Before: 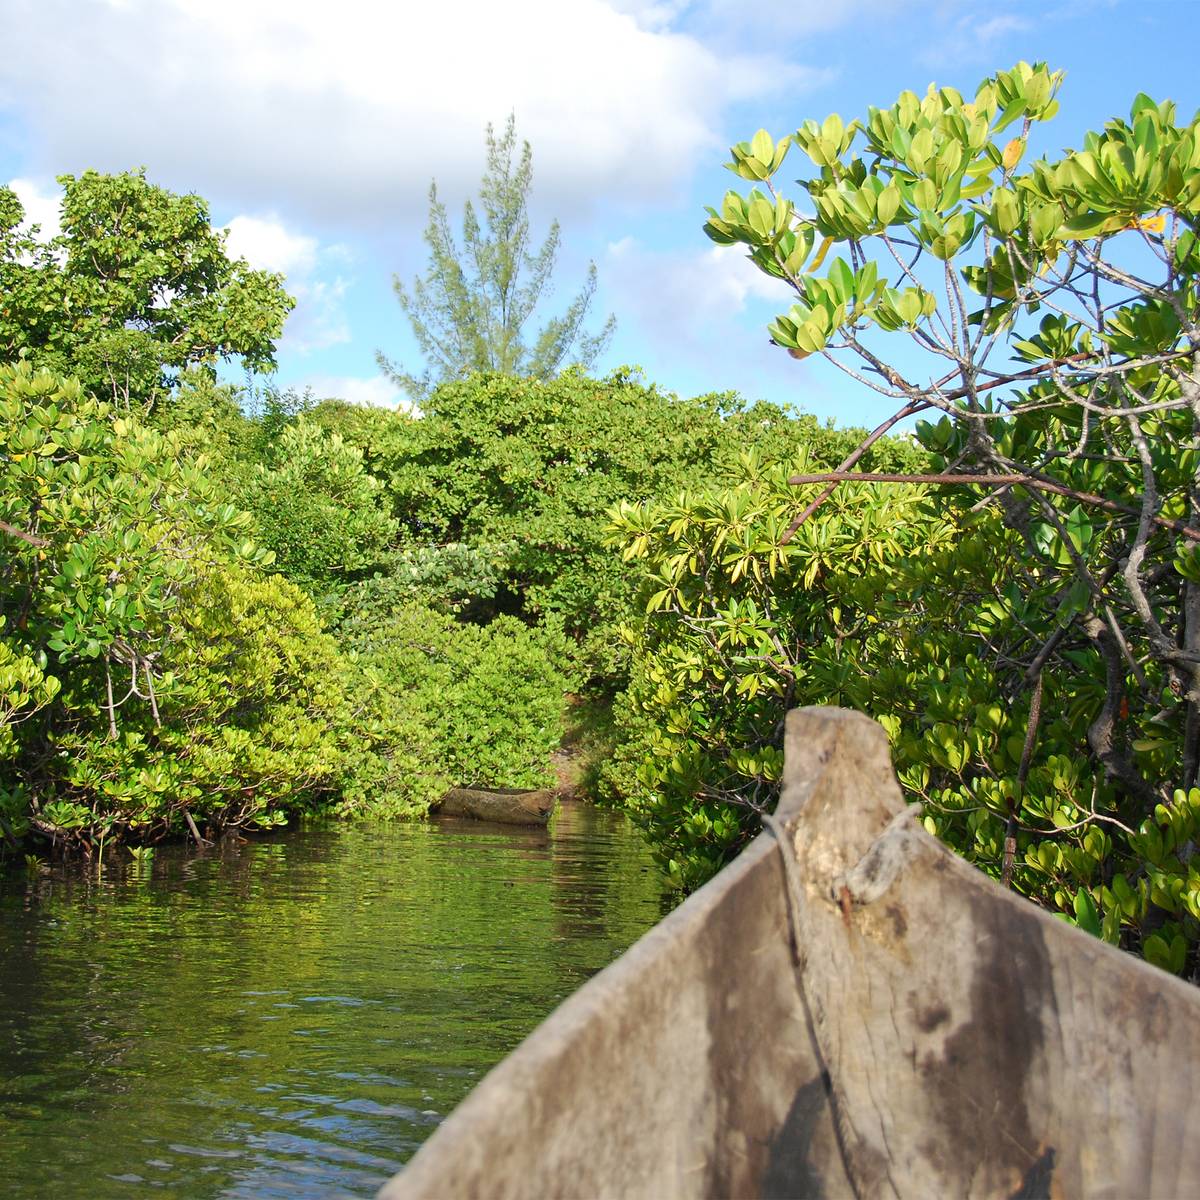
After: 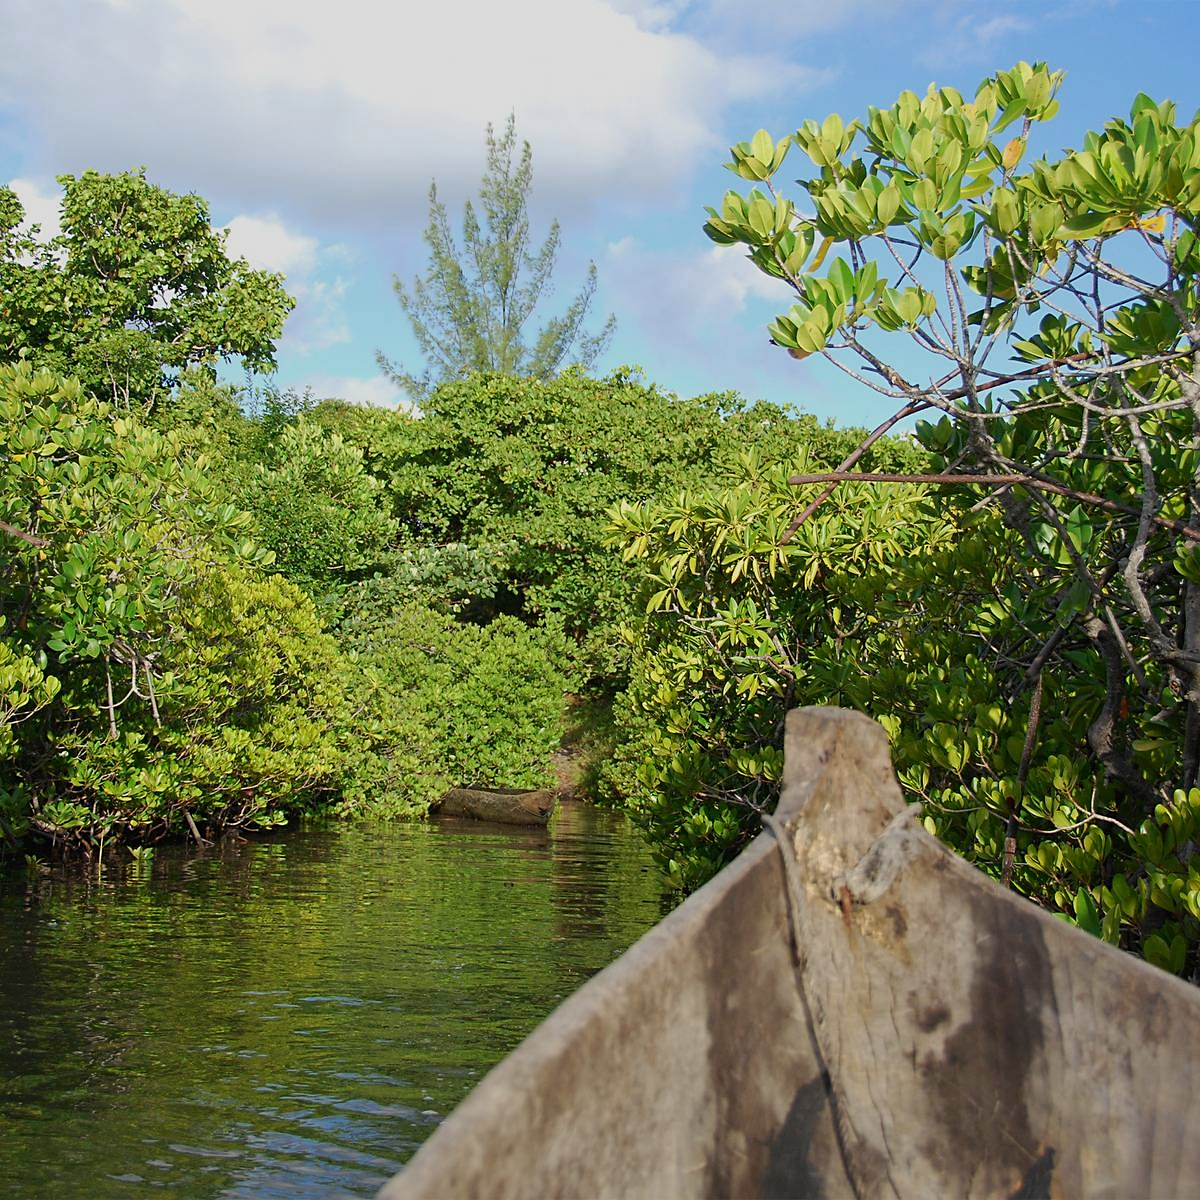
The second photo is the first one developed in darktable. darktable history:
sharpen: radius 1.878, amount 0.408, threshold 1.499
exposure: exposure -0.493 EV, compensate highlight preservation false
